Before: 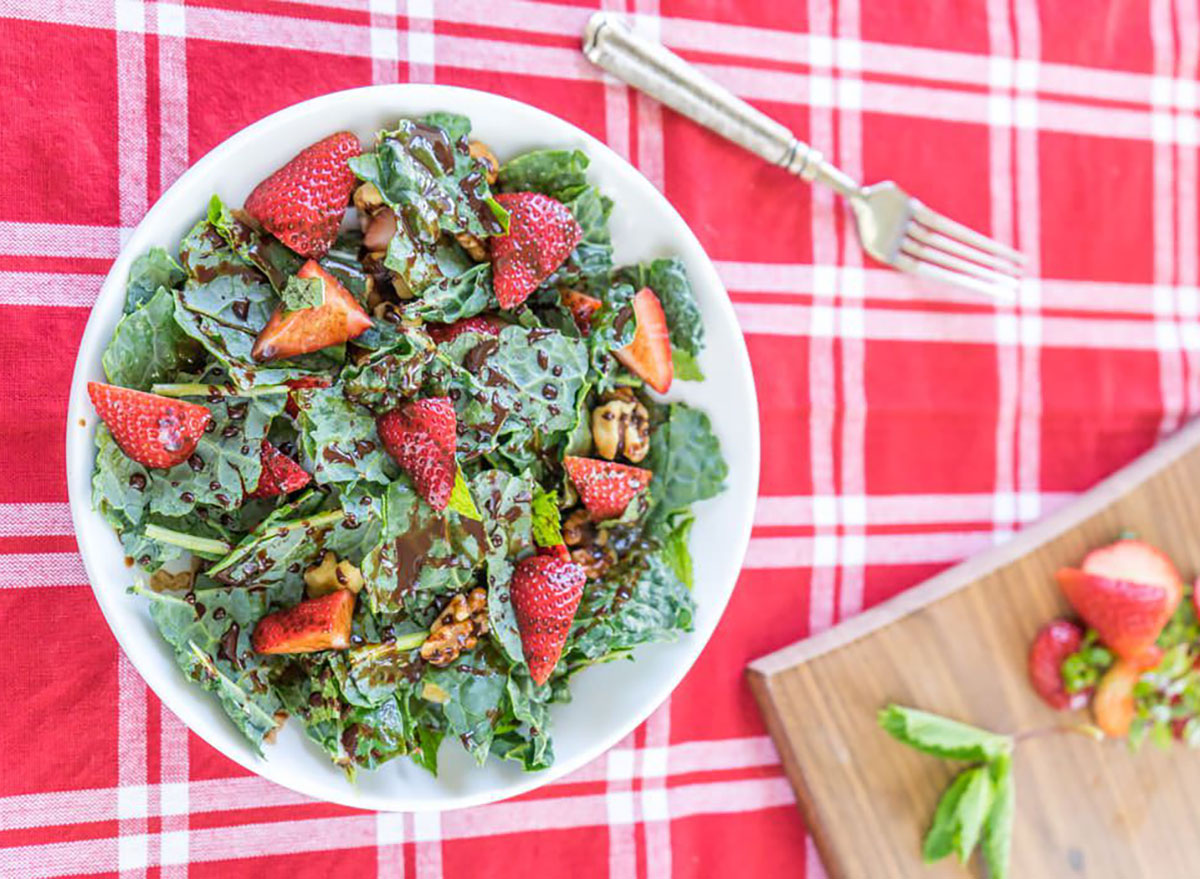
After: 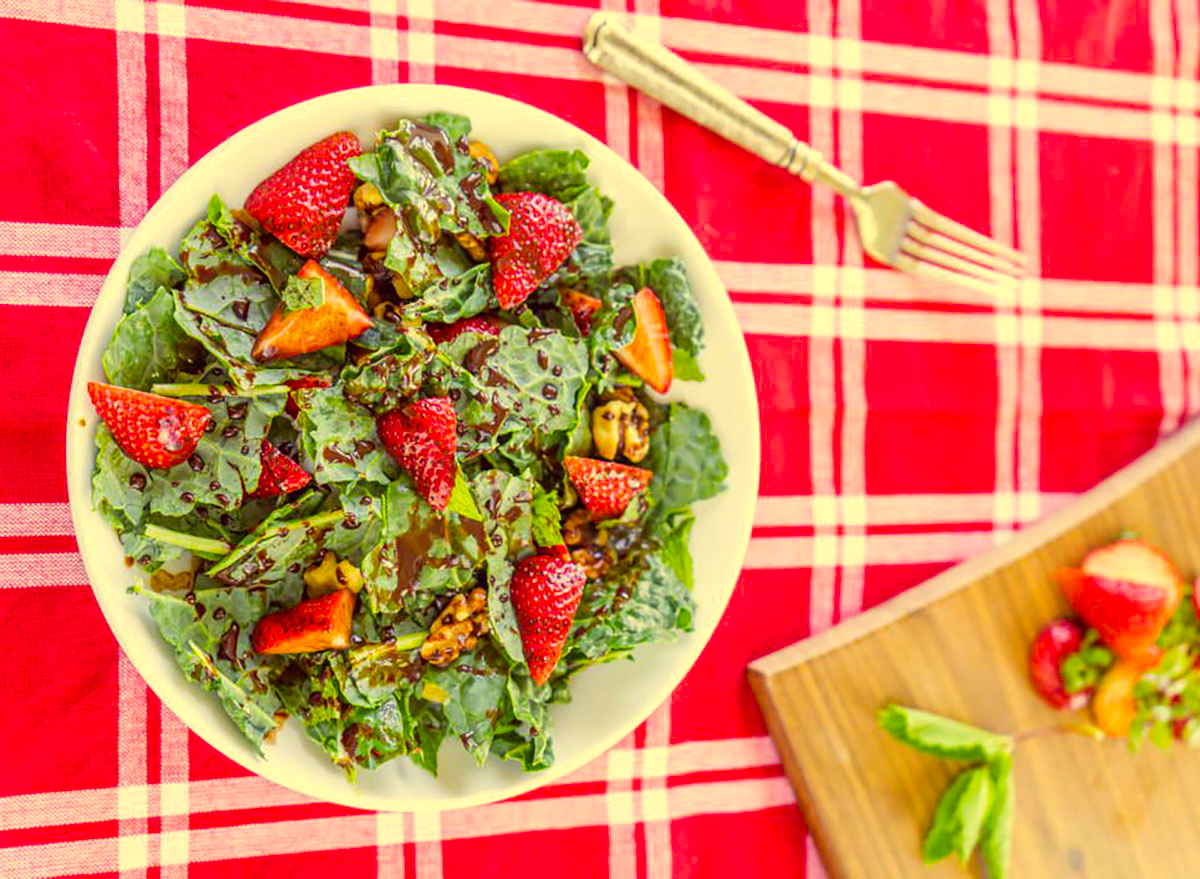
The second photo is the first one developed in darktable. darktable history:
color balance rgb: power › chroma 0.315%, power › hue 22.74°, perceptual saturation grading › global saturation 29.759%
color correction: highlights a* -0.583, highlights b* 39.53, shadows a* 9.91, shadows b* -0.281
